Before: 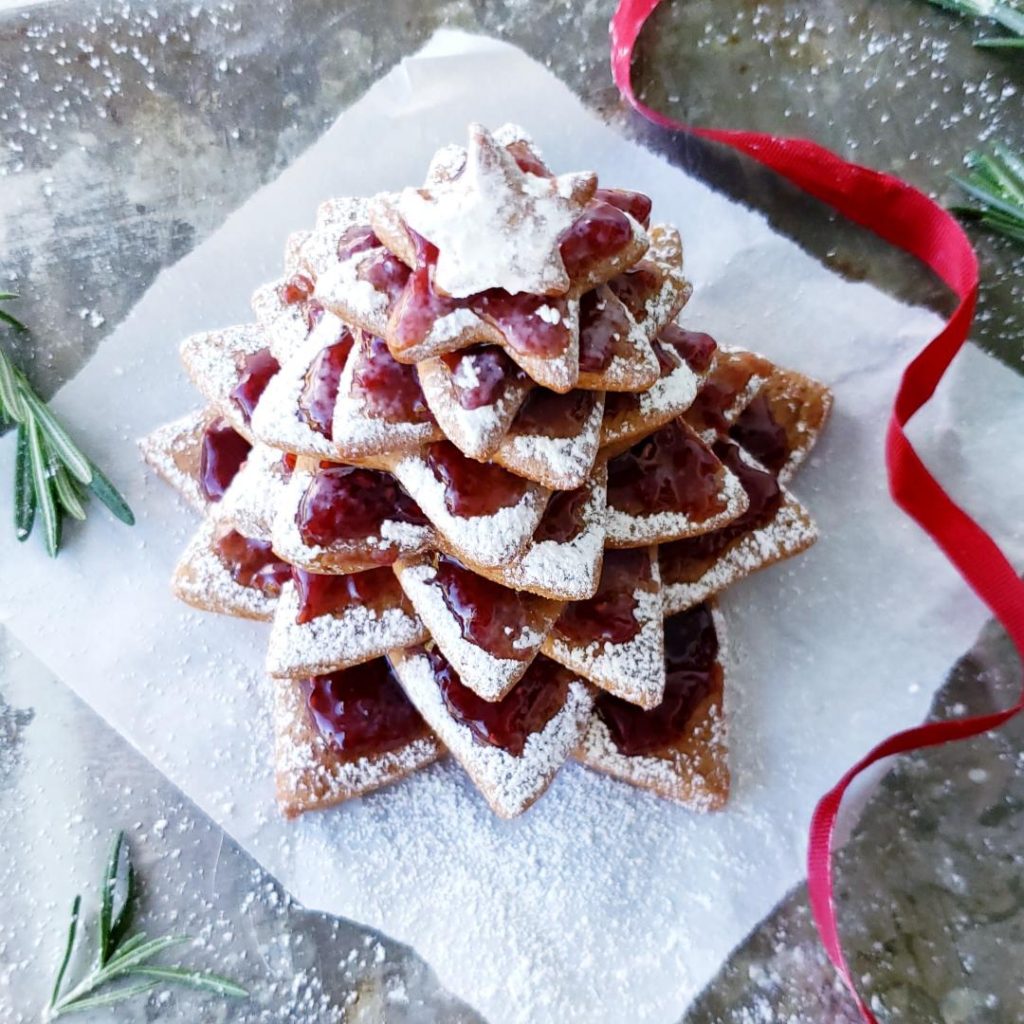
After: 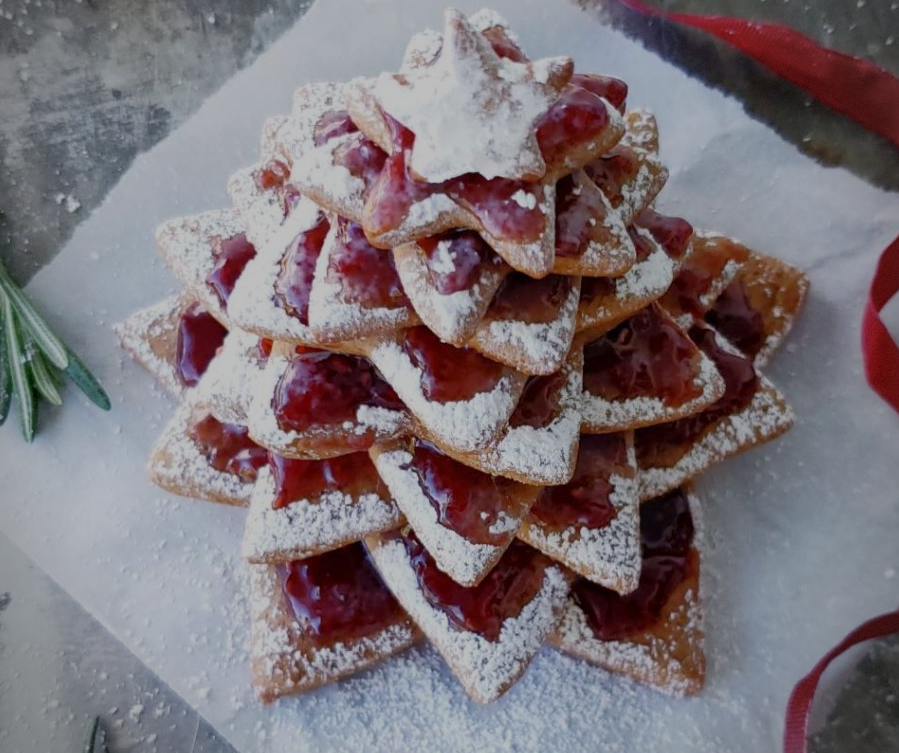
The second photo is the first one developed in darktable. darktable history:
vignetting: brightness -0.481, dithering 8-bit output, unbound false
crop and rotate: left 2.389%, top 11.325%, right 9.732%, bottom 15.083%
tone equalizer: -8 EV -0.026 EV, -7 EV 0.021 EV, -6 EV -0.006 EV, -5 EV 0.009 EV, -4 EV -0.045 EV, -3 EV -0.233 EV, -2 EV -0.651 EV, -1 EV -1 EV, +0 EV -0.96 EV
